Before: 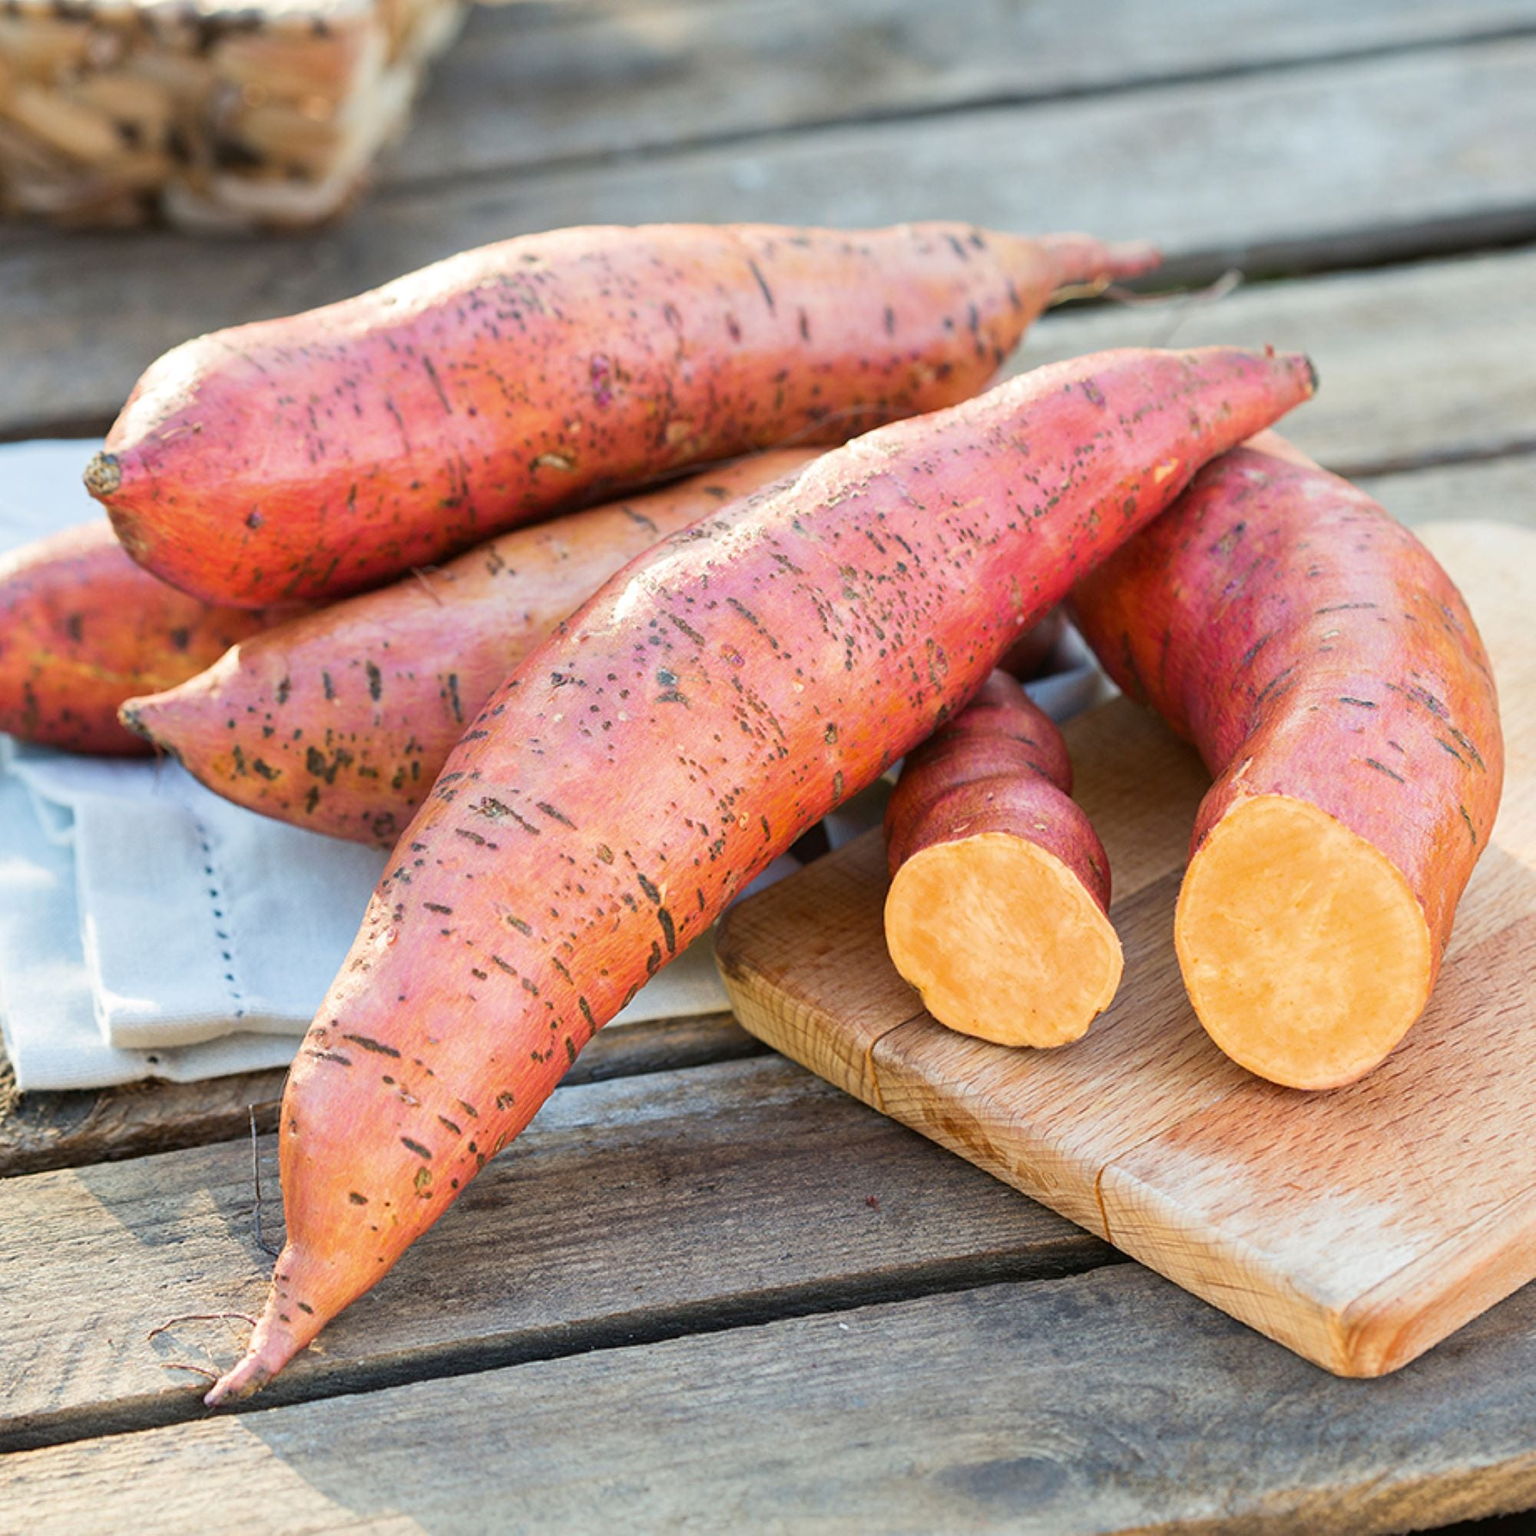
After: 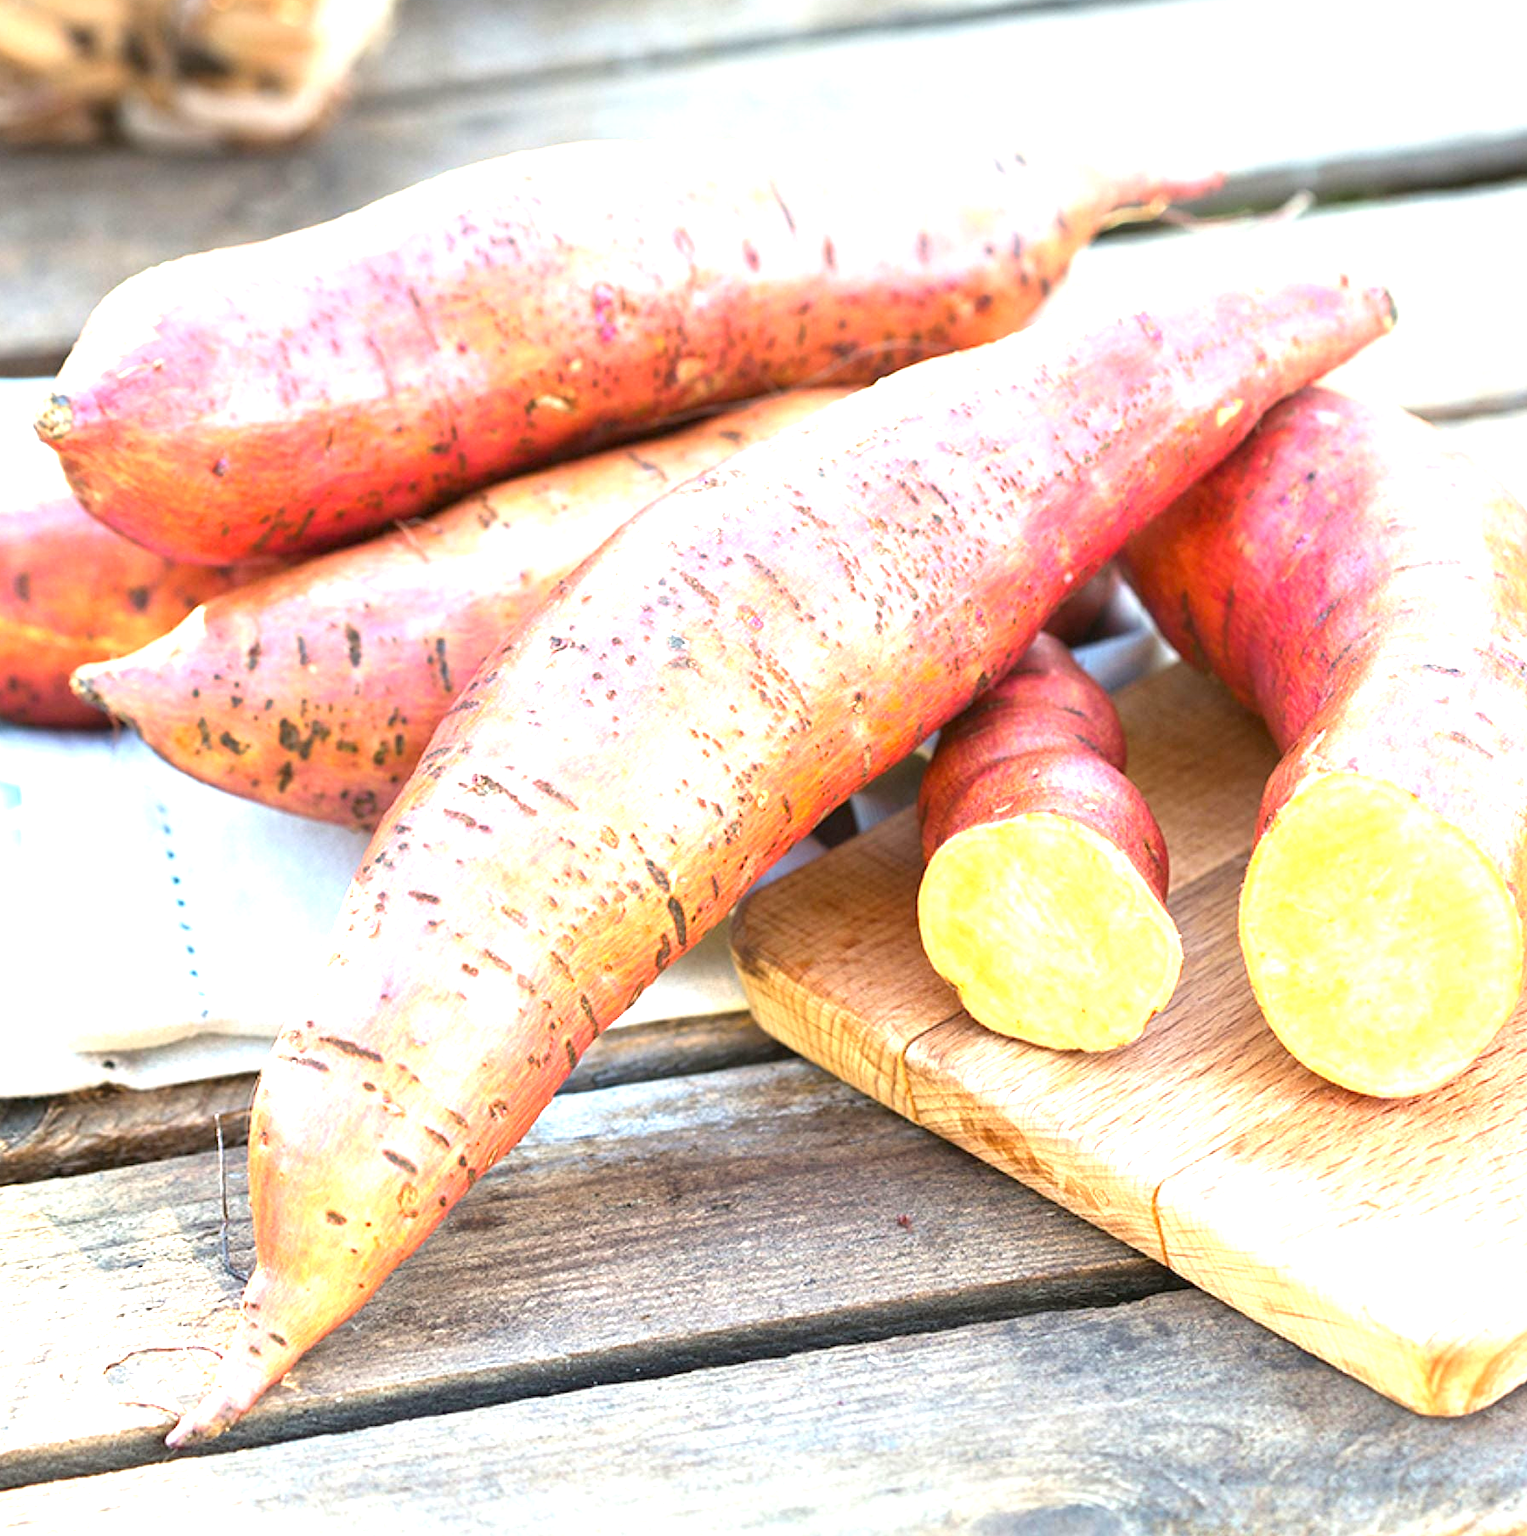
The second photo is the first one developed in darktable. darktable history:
exposure: exposure 1.476 EV, compensate highlight preservation false
crop: left 3.565%, top 6.39%, right 6.515%, bottom 3.184%
